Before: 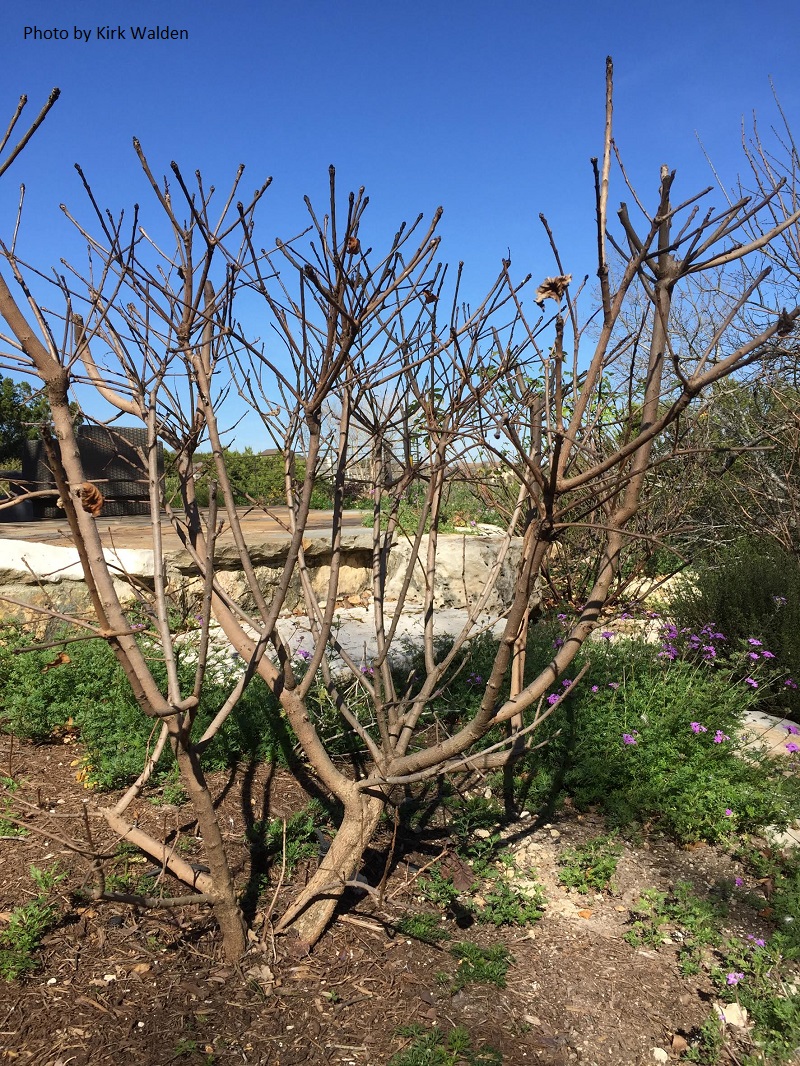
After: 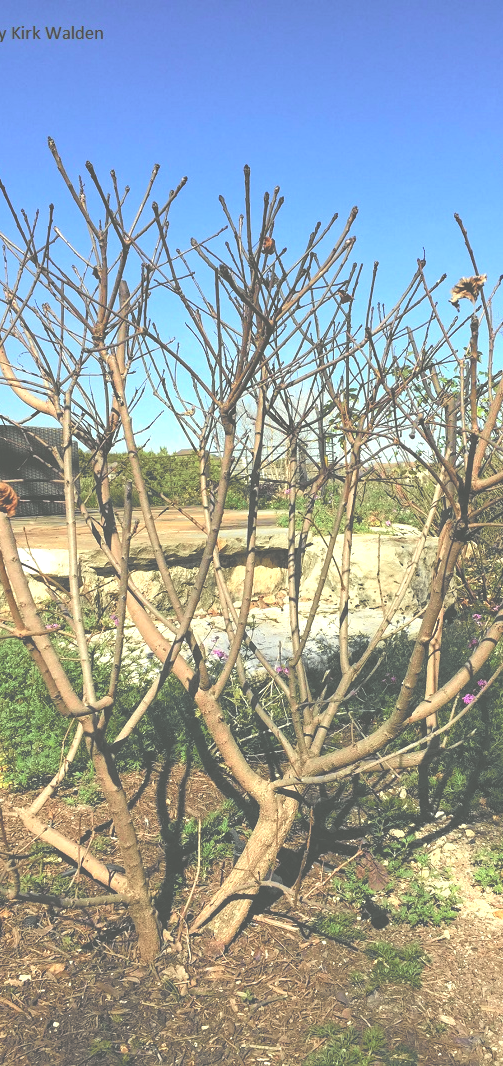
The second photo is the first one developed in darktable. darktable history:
tone curve: curves: ch0 [(0, 0.015) (0.037, 0.032) (0.131, 0.113) (0.275, 0.26) (0.497, 0.531) (0.617, 0.663) (0.704, 0.748) (0.813, 0.842) (0.911, 0.931) (0.997, 1)]; ch1 [(0, 0) (0.301, 0.3) (0.444, 0.438) (0.493, 0.494) (0.501, 0.499) (0.534, 0.543) (0.582, 0.605) (0.658, 0.687) (0.746, 0.79) (1, 1)]; ch2 [(0, 0) (0.246, 0.234) (0.36, 0.356) (0.415, 0.426) (0.476, 0.492) (0.502, 0.499) (0.525, 0.513) (0.533, 0.534) (0.586, 0.598) (0.634, 0.643) (0.706, 0.717) (0.853, 0.83) (1, 0.951)], color space Lab, independent channels, preserve colors none
exposure: black level correction -0.07, exposure 0.502 EV, compensate exposure bias true, compensate highlight preservation false
local contrast: highlights 104%, shadows 102%, detail 119%, midtone range 0.2
color correction: highlights a* -4.3, highlights b* 6.37
haze removal: compatibility mode true, adaptive false
crop: left 10.631%, right 26.445%
